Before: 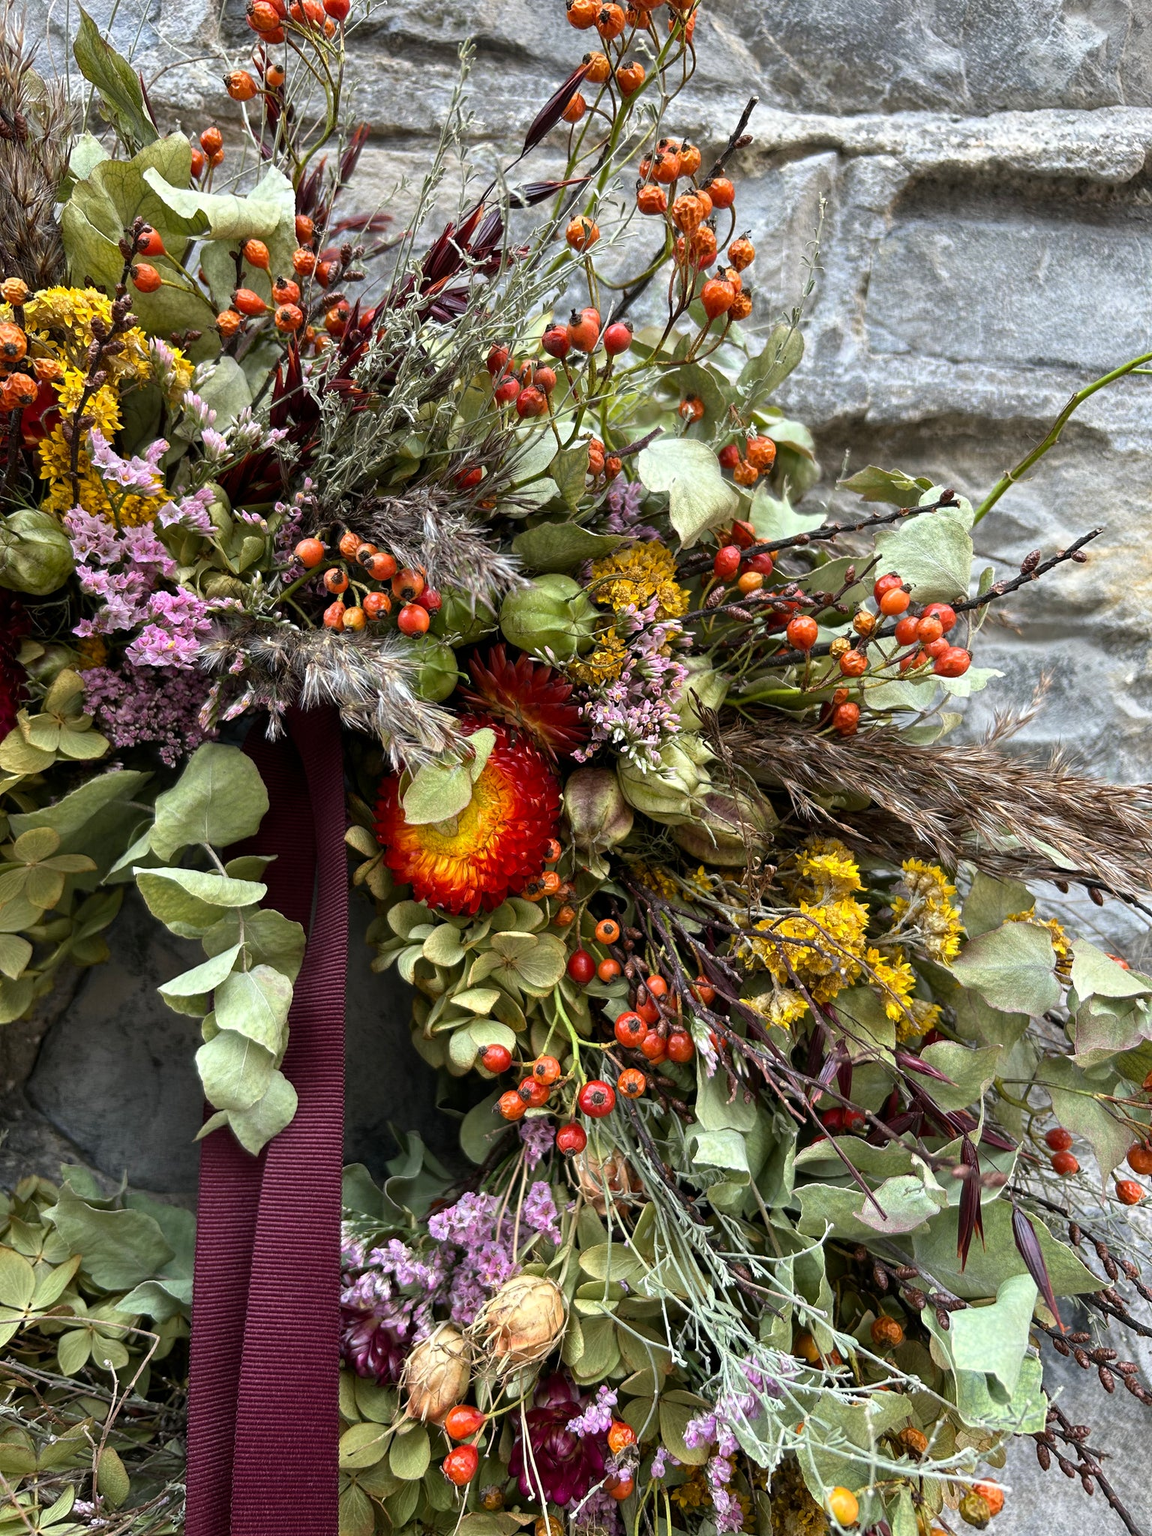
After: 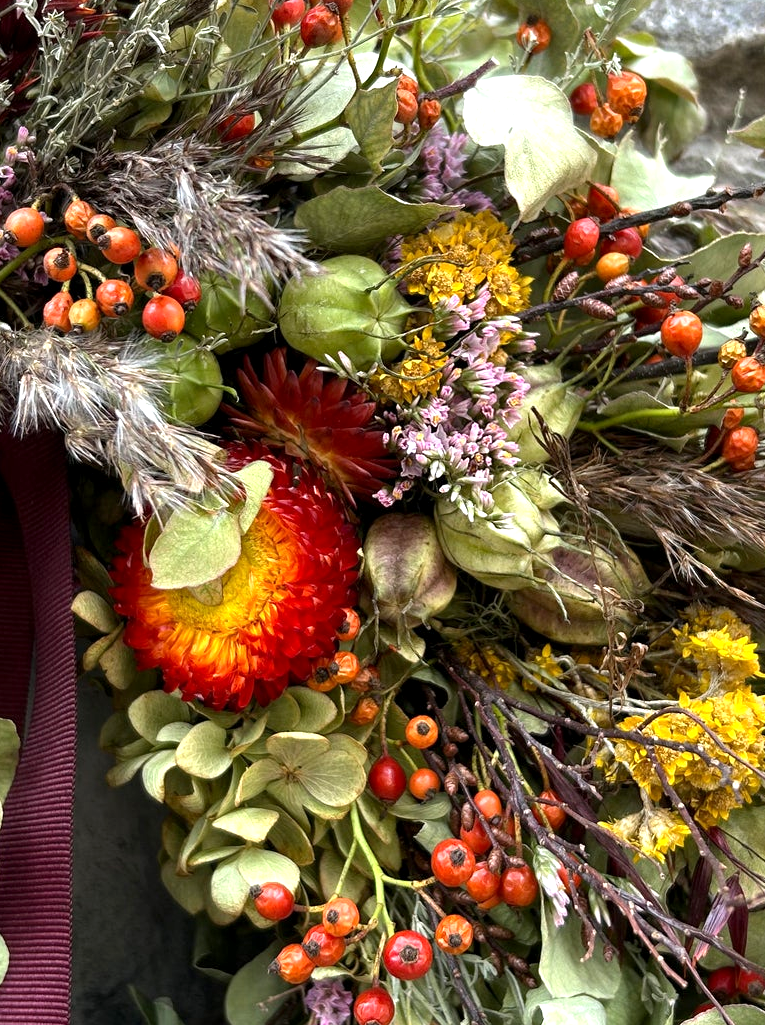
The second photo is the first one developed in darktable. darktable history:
crop: left 25.264%, top 24.919%, right 24.928%, bottom 25.003%
exposure: black level correction 0.001, exposure 0.5 EV, compensate highlight preservation false
